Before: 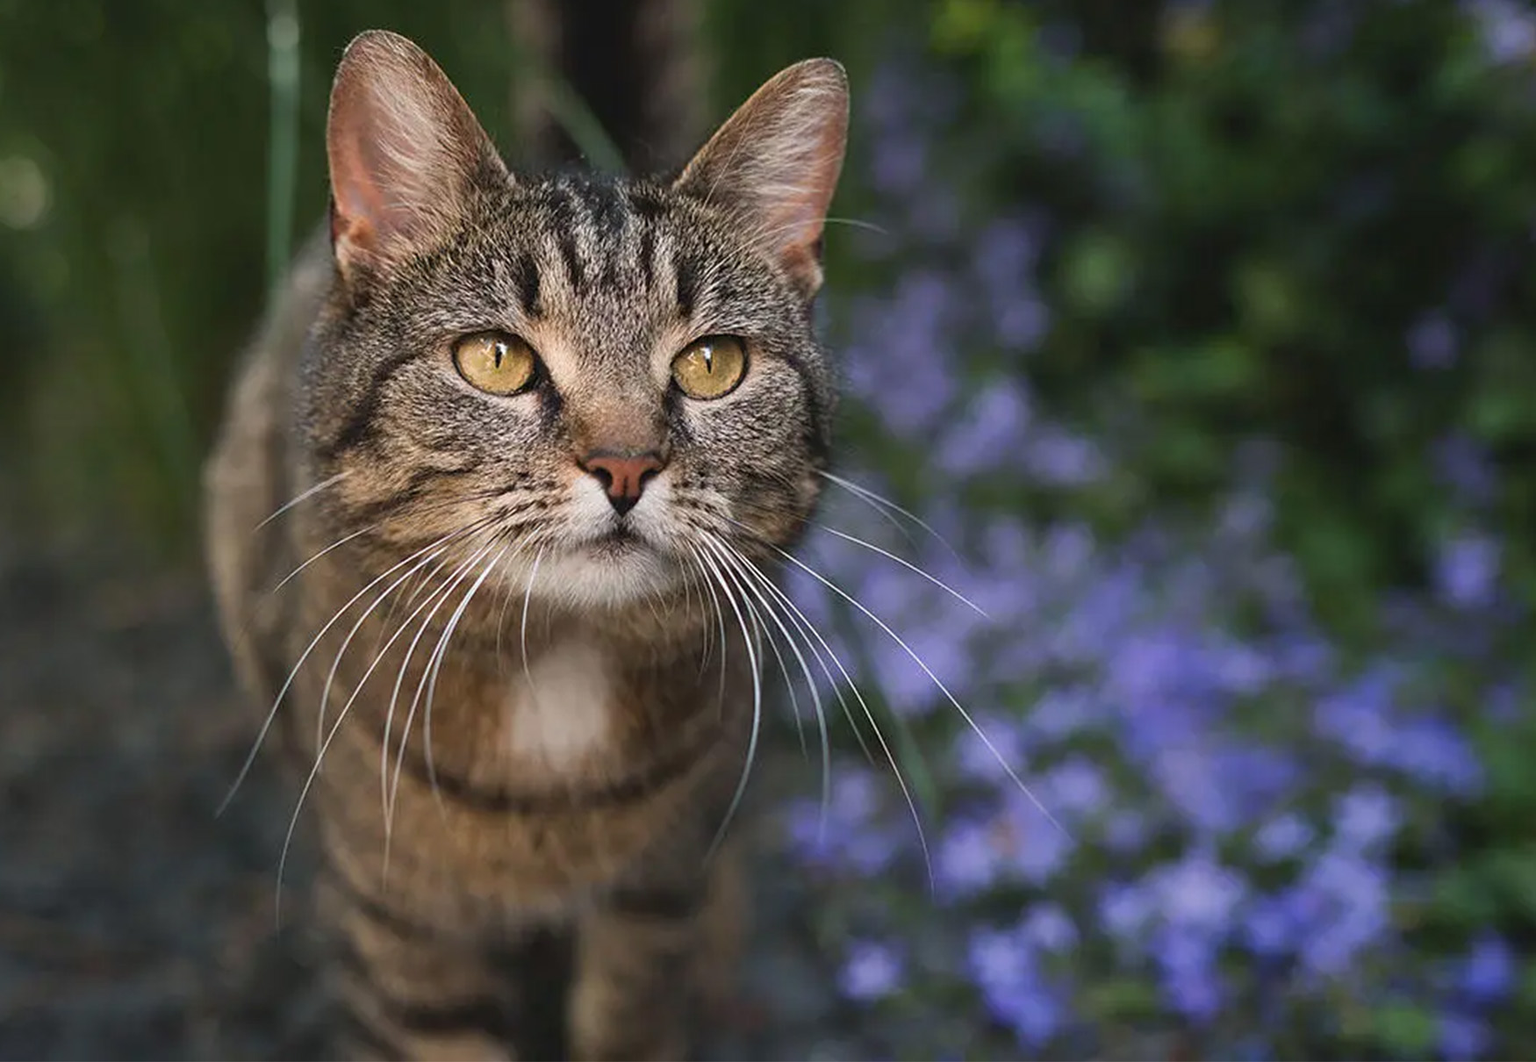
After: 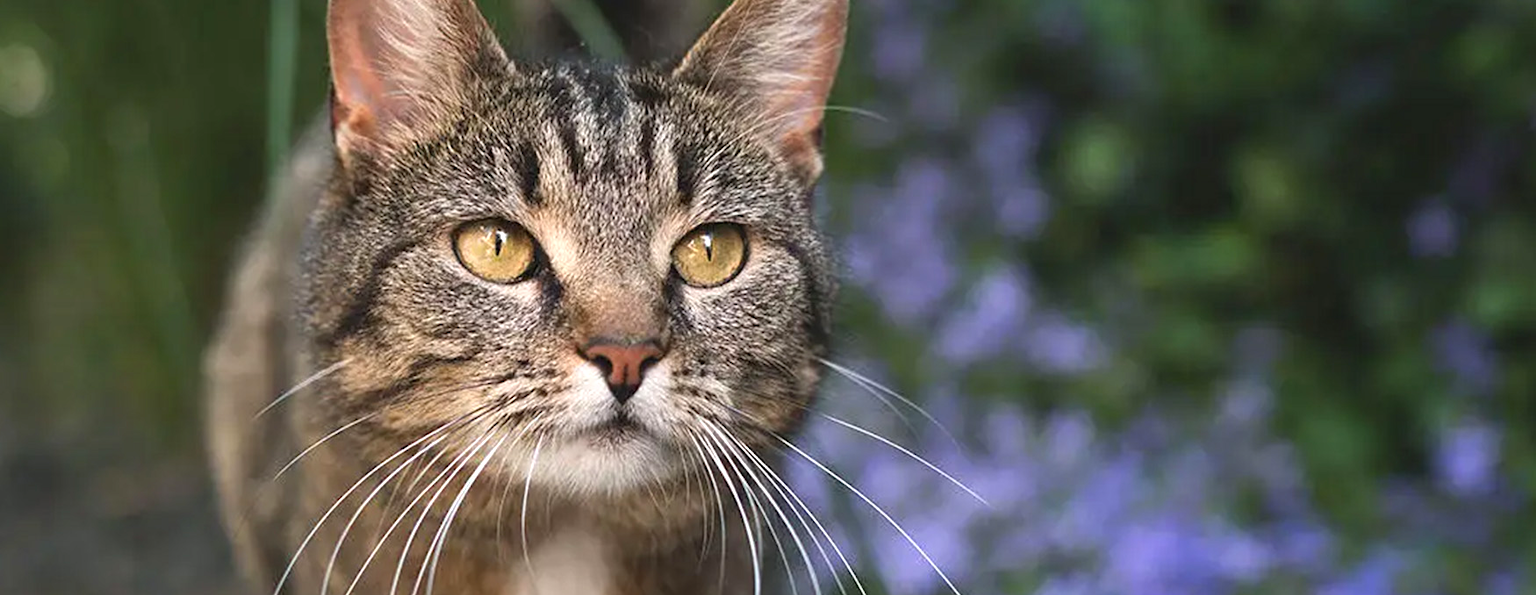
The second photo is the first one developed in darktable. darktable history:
exposure: black level correction 0, exposure 0.5 EV, compensate exposure bias true, compensate highlight preservation false
crop and rotate: top 10.605%, bottom 33.274%
